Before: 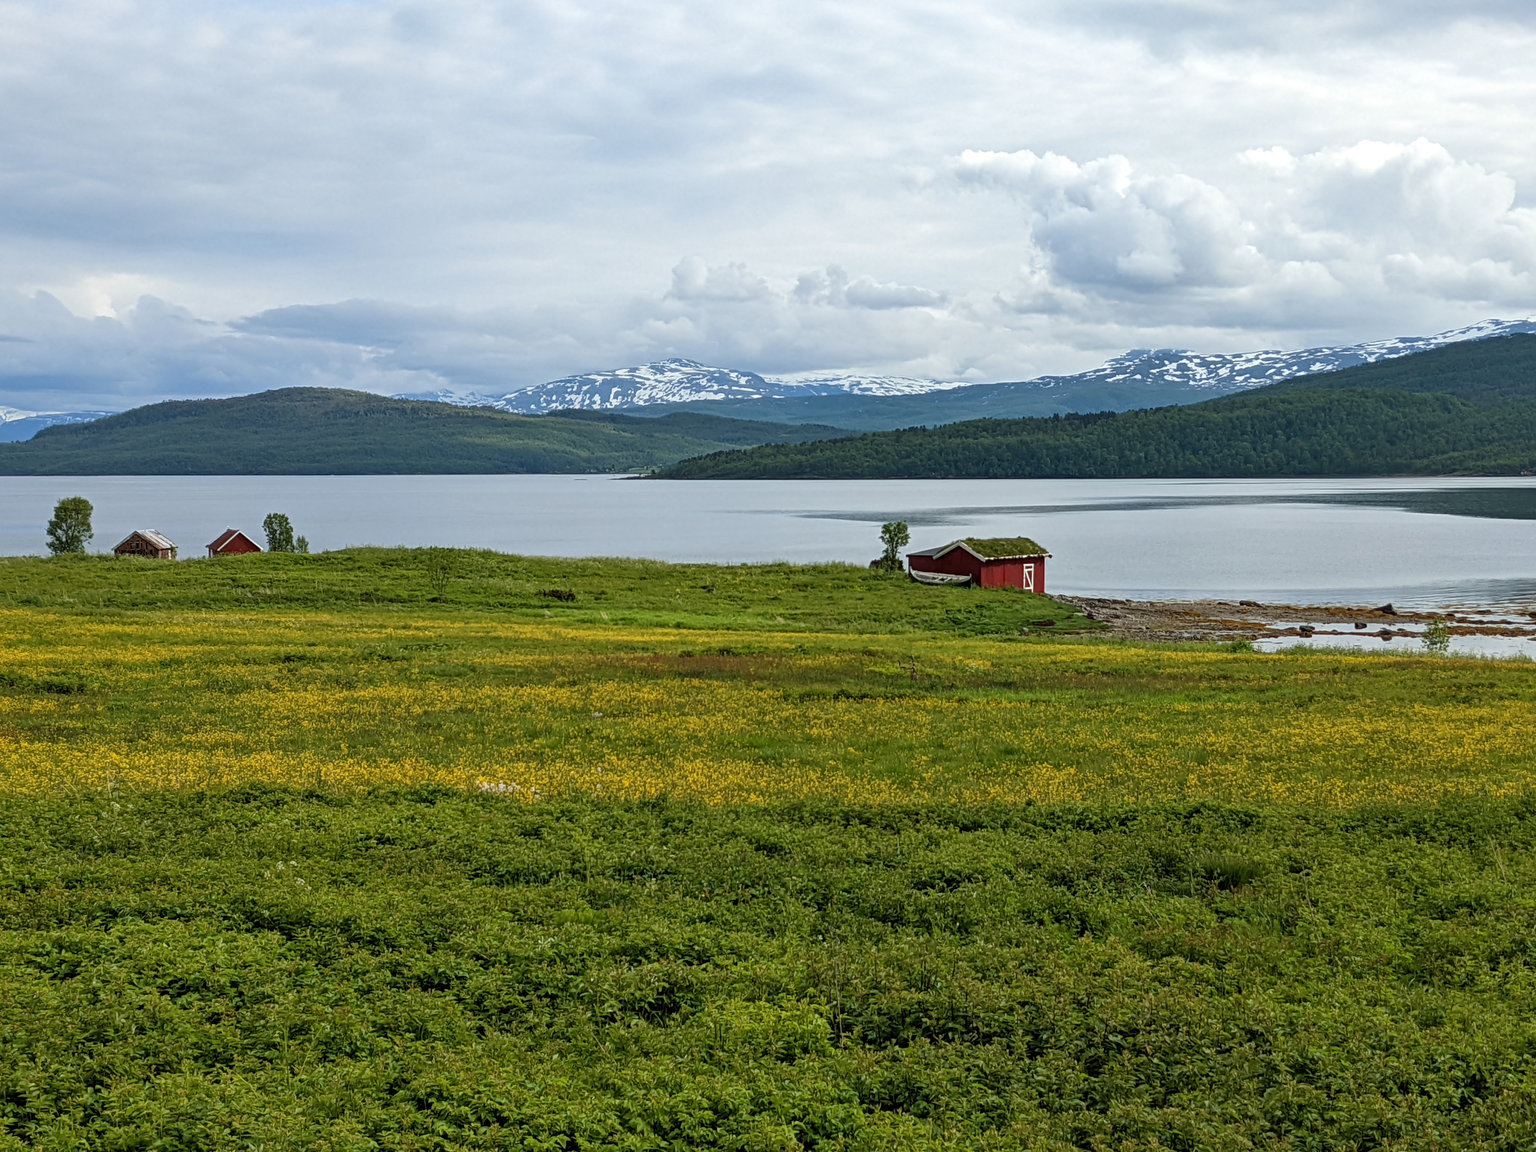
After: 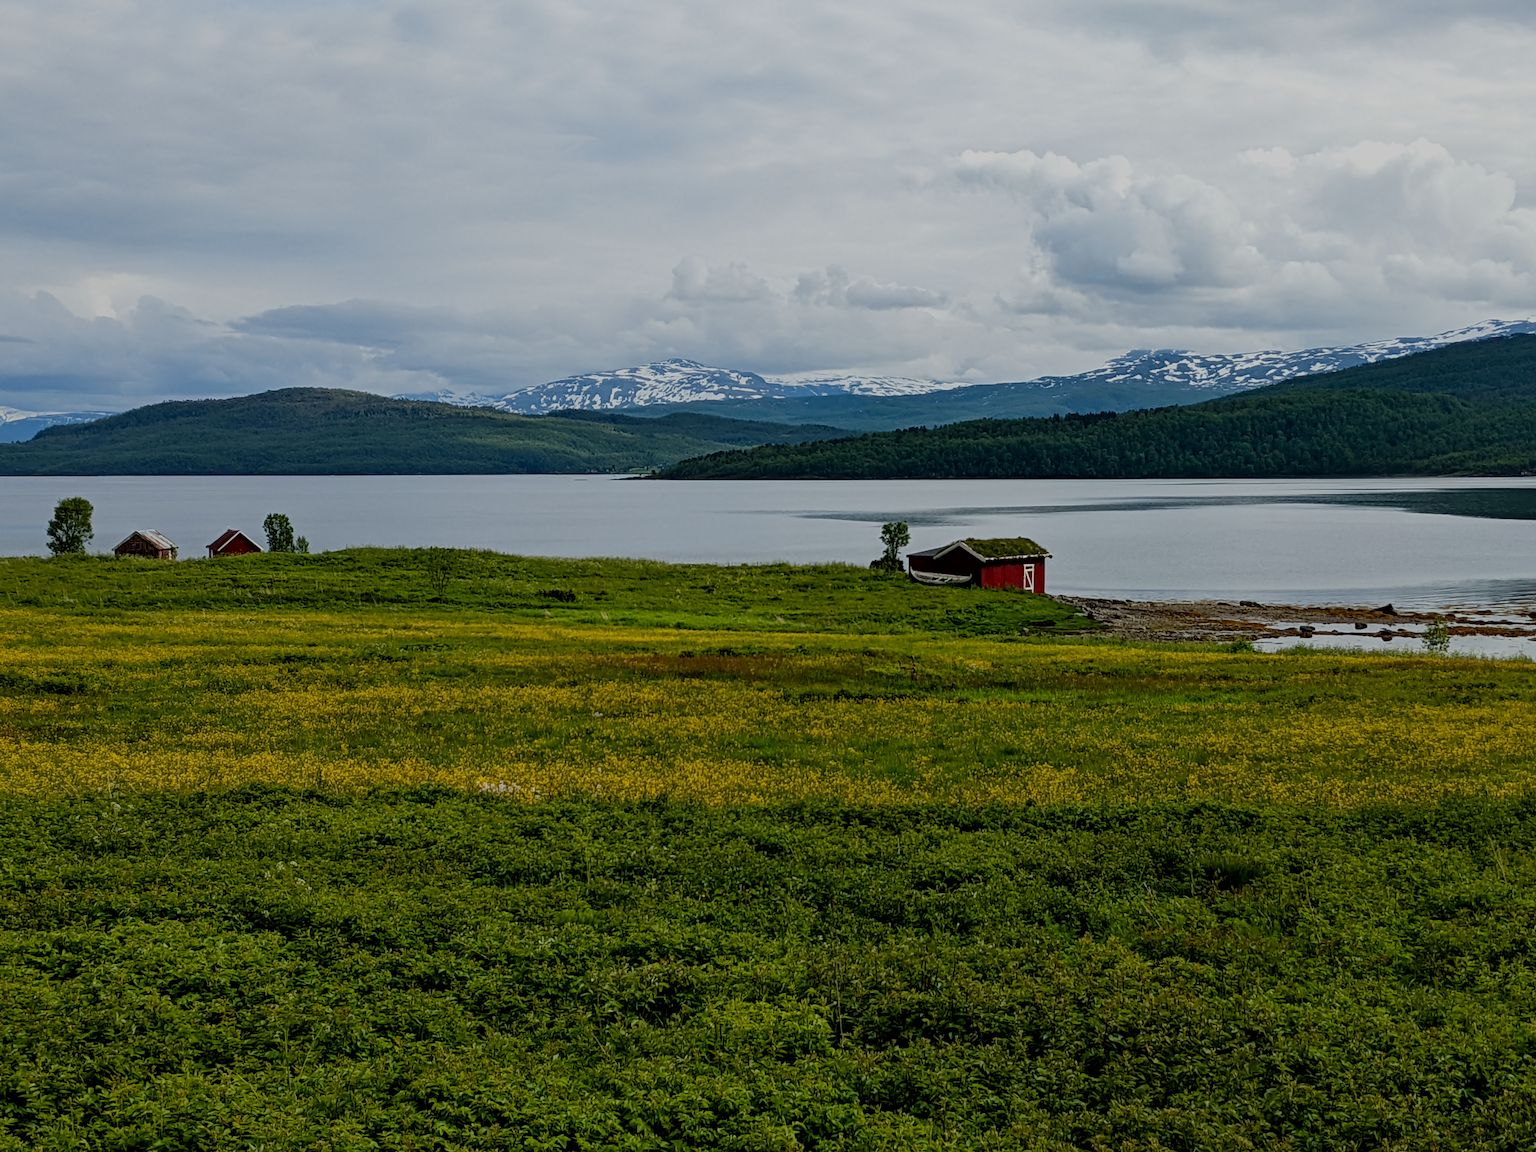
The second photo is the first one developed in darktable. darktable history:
white balance: emerald 1
tone equalizer: on, module defaults
filmic rgb: middle gray luminance 29%, black relative exposure -10.3 EV, white relative exposure 5.5 EV, threshold 6 EV, target black luminance 0%, hardness 3.95, latitude 2.04%, contrast 1.132, highlights saturation mix 5%, shadows ↔ highlights balance 15.11%, add noise in highlights 0, preserve chrominance no, color science v3 (2019), use custom middle-gray values true, iterations of high-quality reconstruction 0, contrast in highlights soft, enable highlight reconstruction true
